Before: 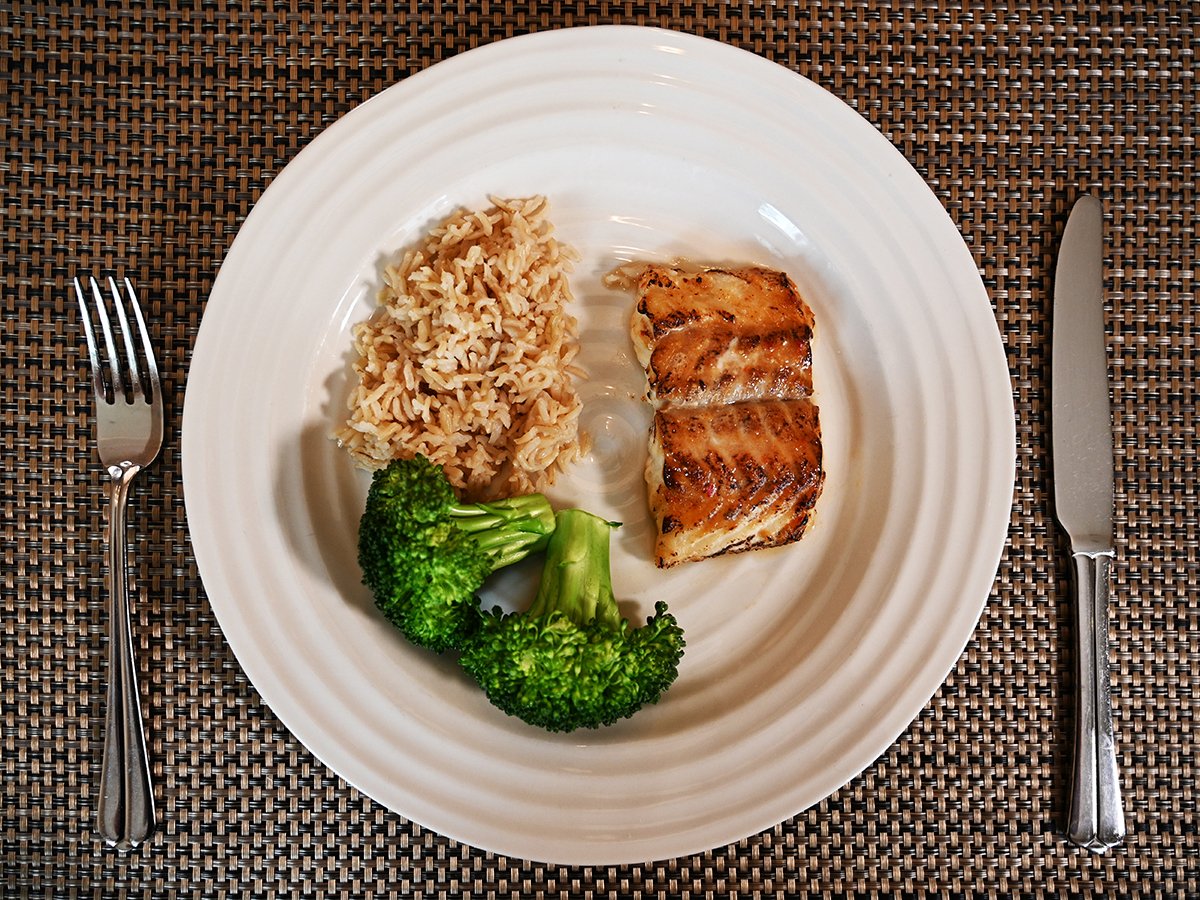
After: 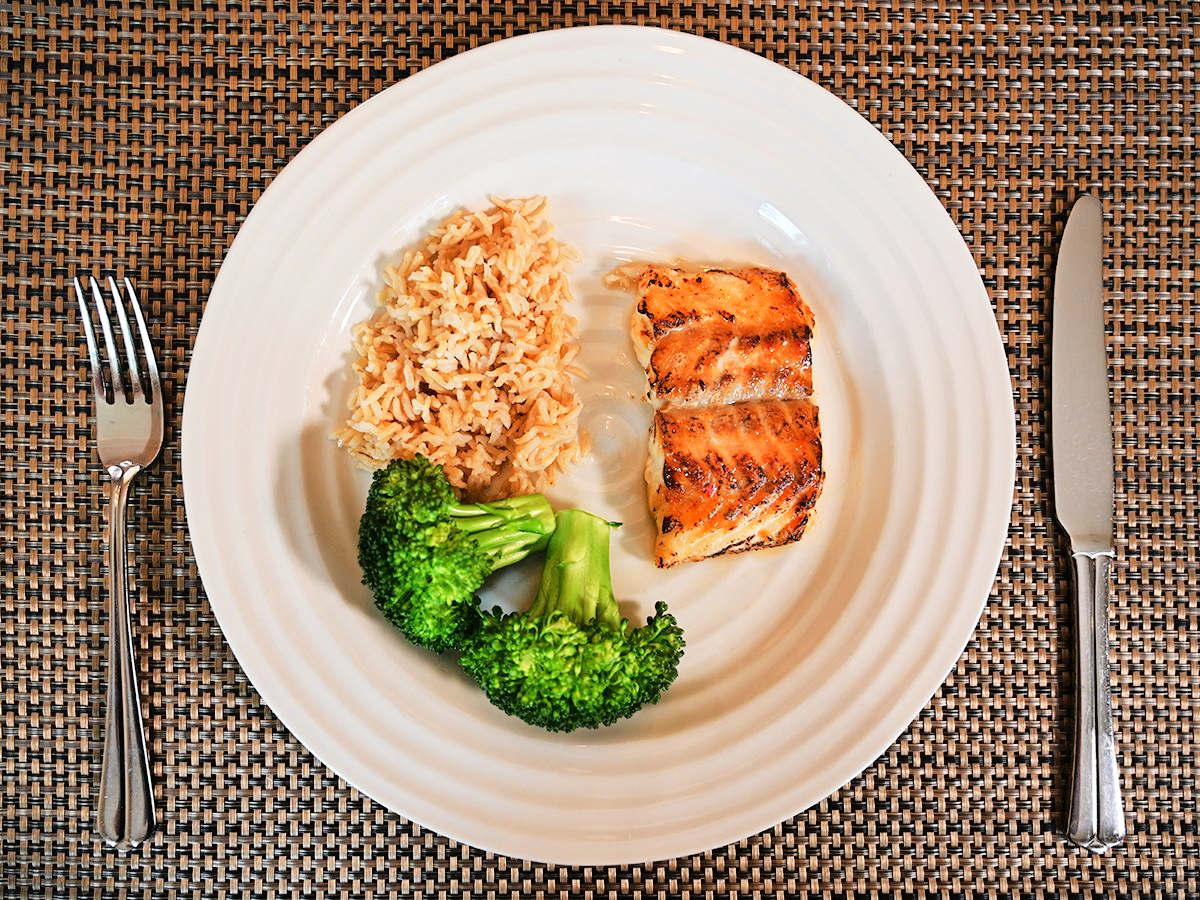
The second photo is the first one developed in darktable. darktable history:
tone curve: curves: ch0 [(0, 0) (0.26, 0.424) (0.417, 0.585) (1, 1)]
